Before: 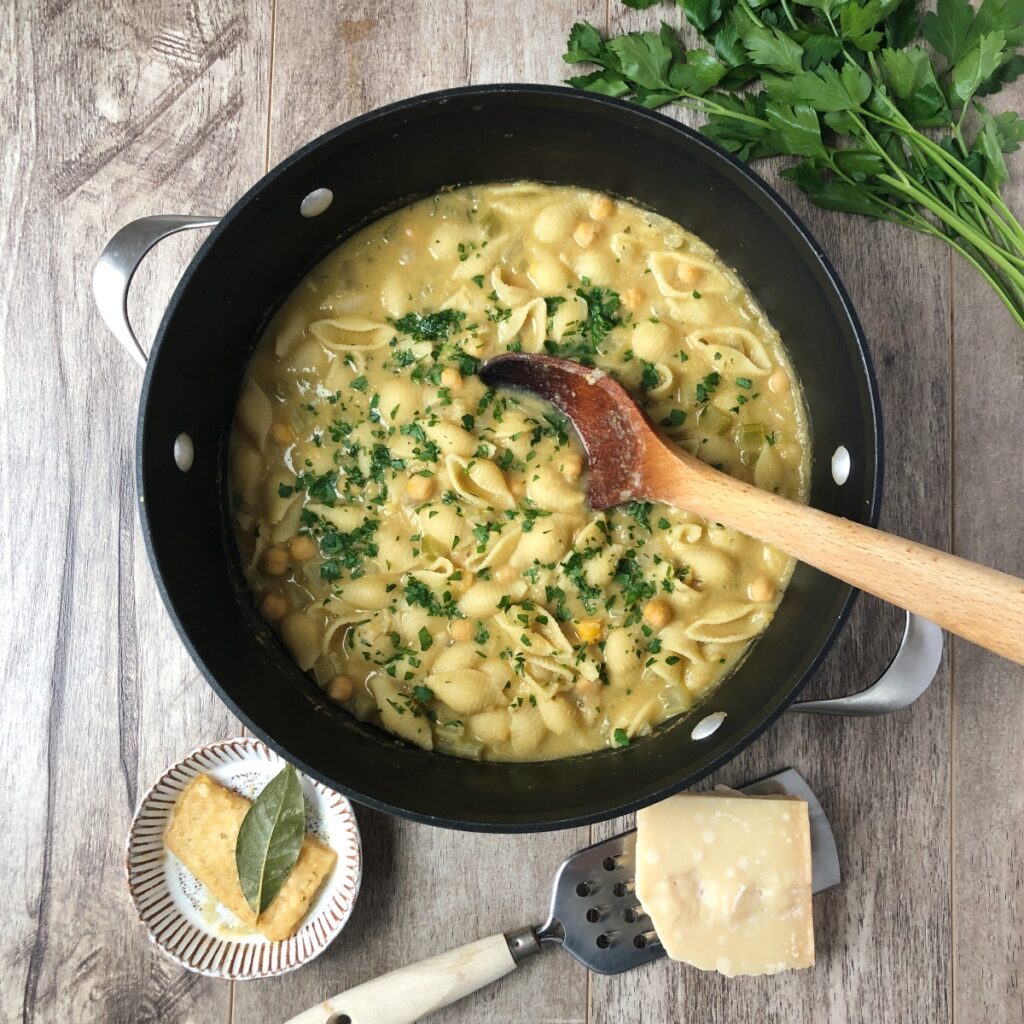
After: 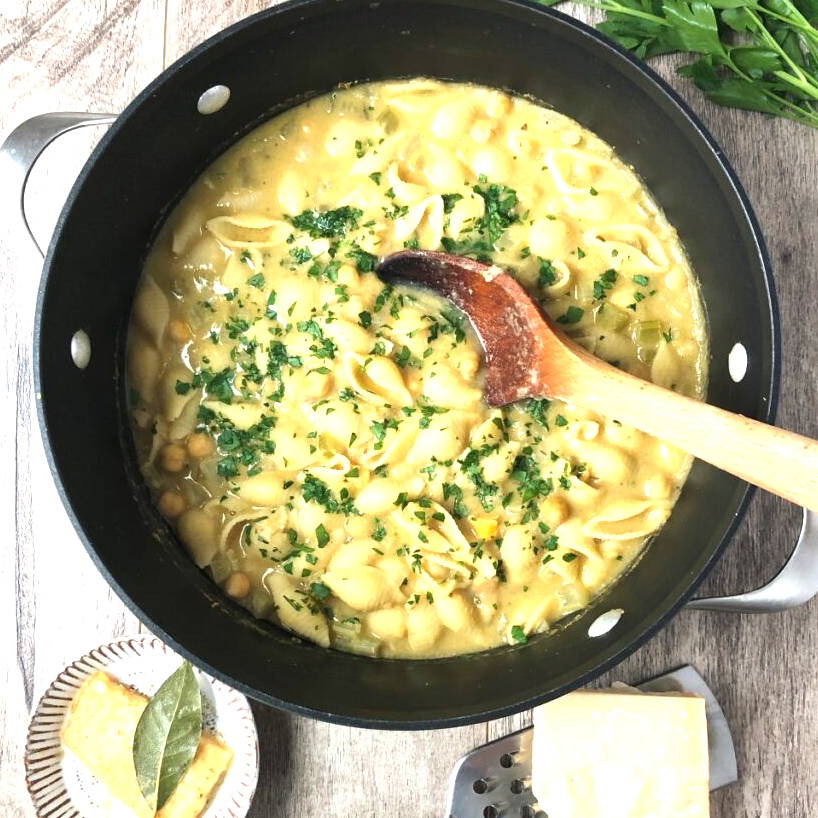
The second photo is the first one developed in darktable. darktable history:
crop and rotate: left 10.071%, top 10.071%, right 10.02%, bottom 10.02%
exposure: black level correction 0, exposure 1.015 EV, compensate exposure bias true, compensate highlight preservation false
